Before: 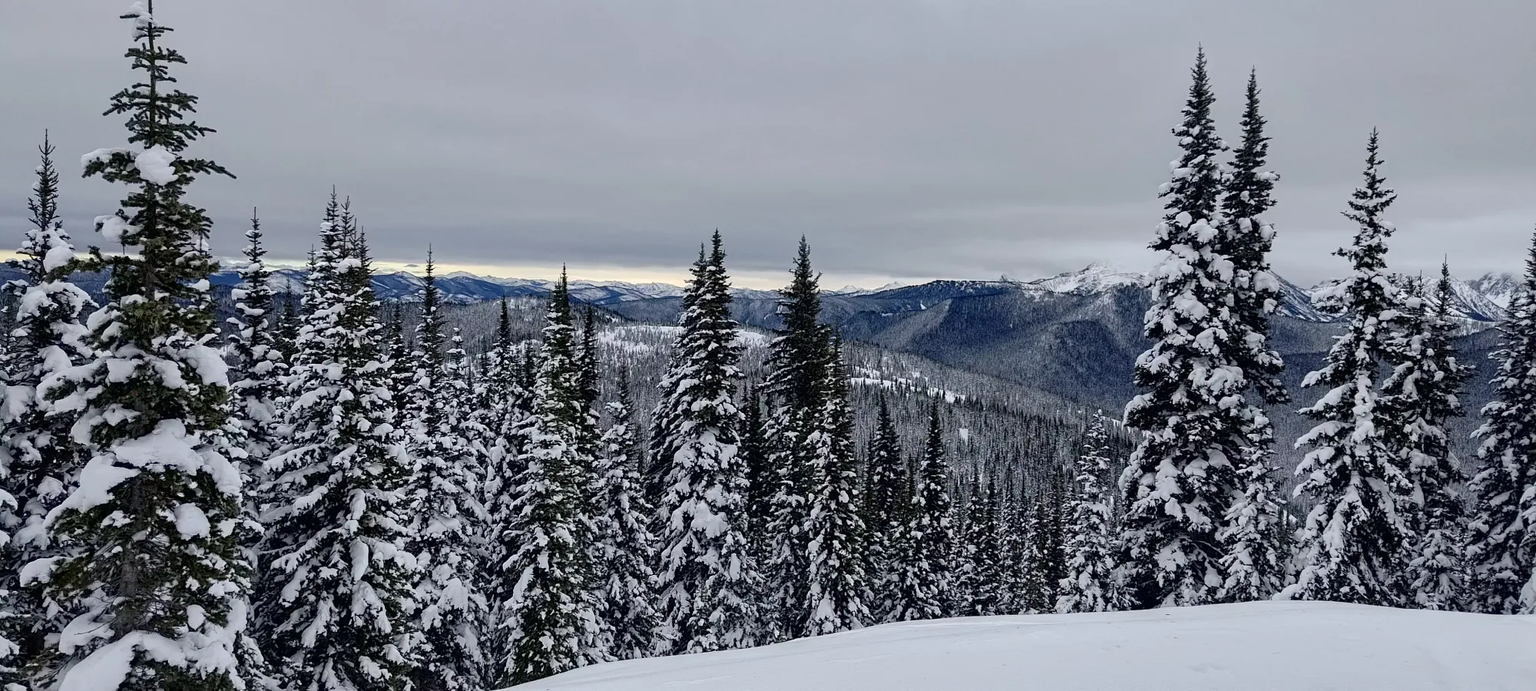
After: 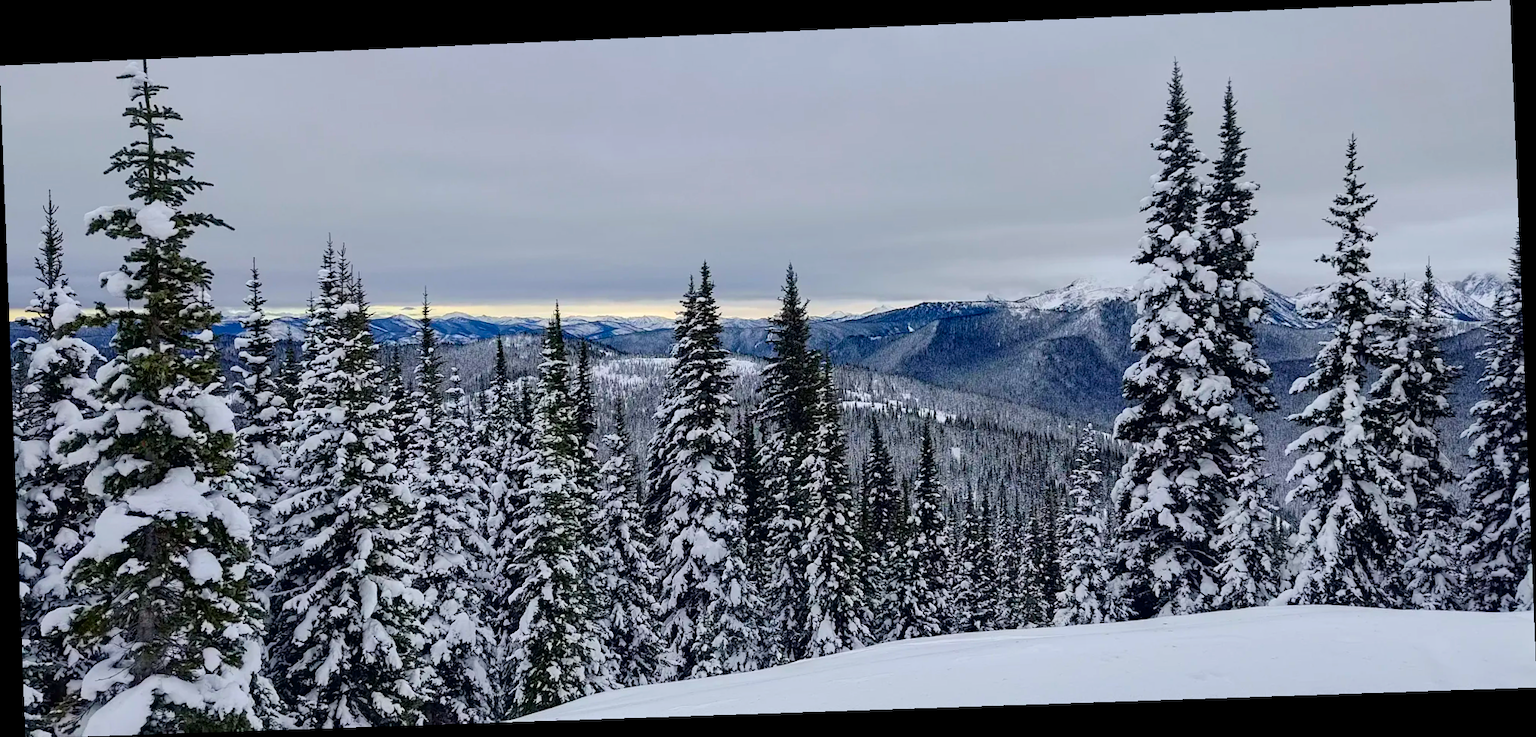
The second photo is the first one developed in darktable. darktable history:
color balance rgb: perceptual saturation grading › global saturation 25%, perceptual brilliance grading › mid-tones 10%, perceptual brilliance grading › shadows 15%, global vibrance 20%
rotate and perspective: rotation -2.22°, lens shift (horizontal) -0.022, automatic cropping off
color balance: output saturation 110%
